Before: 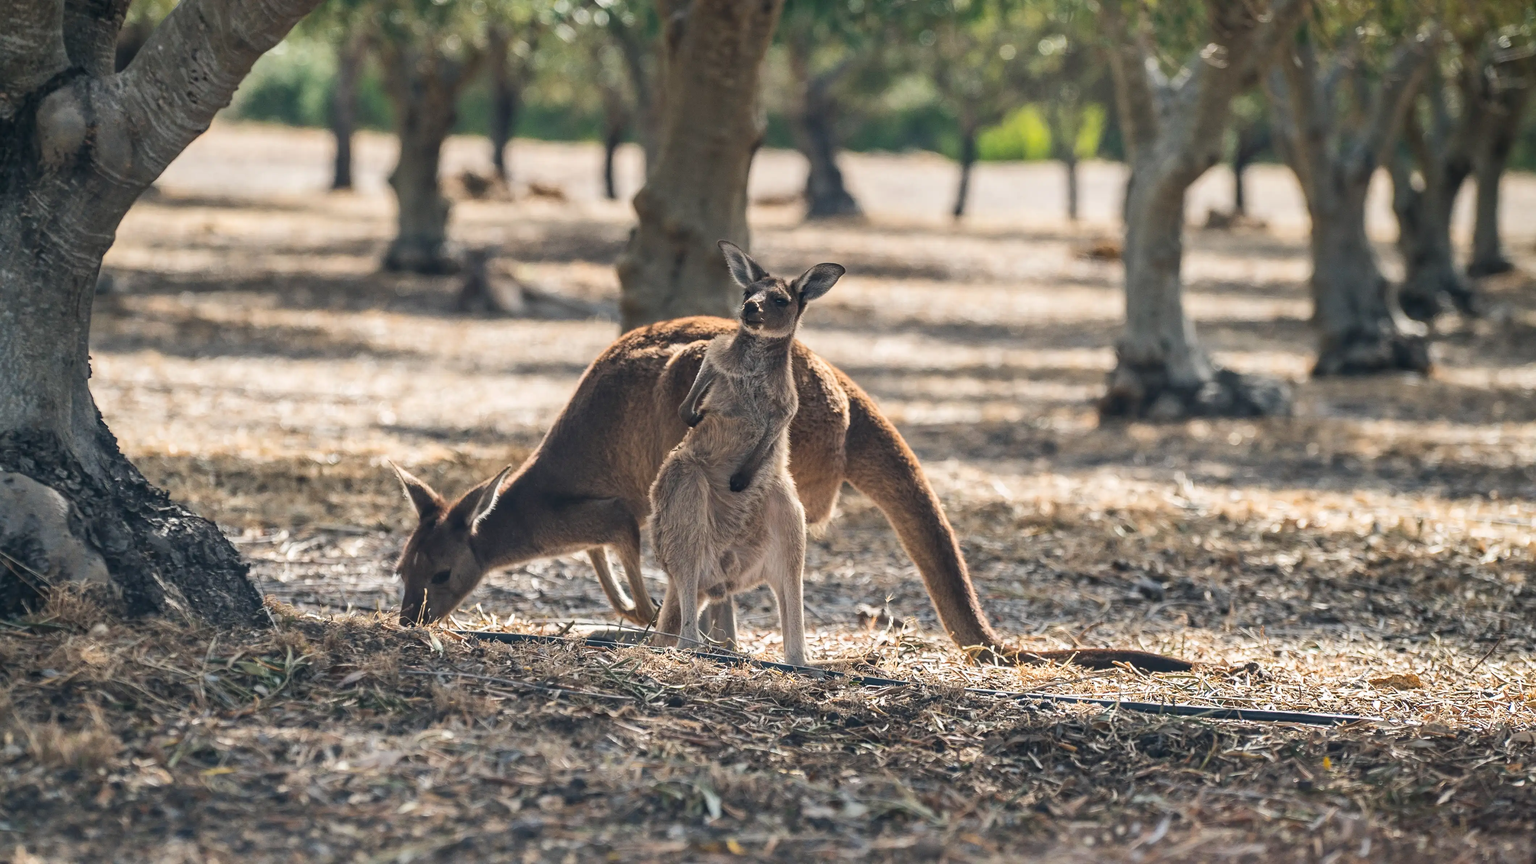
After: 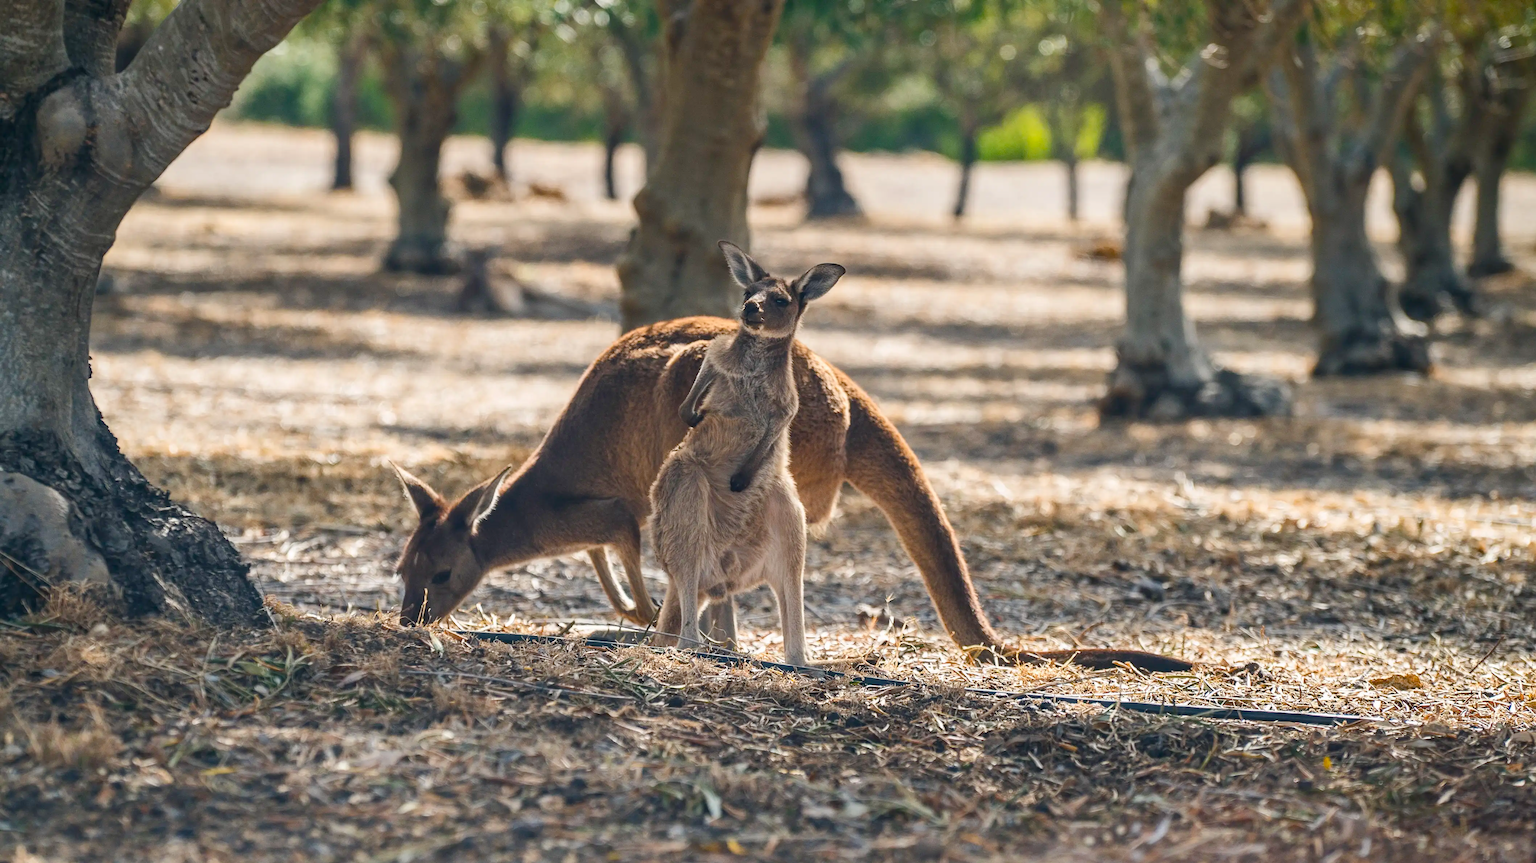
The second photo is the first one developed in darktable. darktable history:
color balance: output saturation 110%
color balance rgb: perceptual saturation grading › global saturation 20%, perceptual saturation grading › highlights -25%, perceptual saturation grading › shadows 25%
